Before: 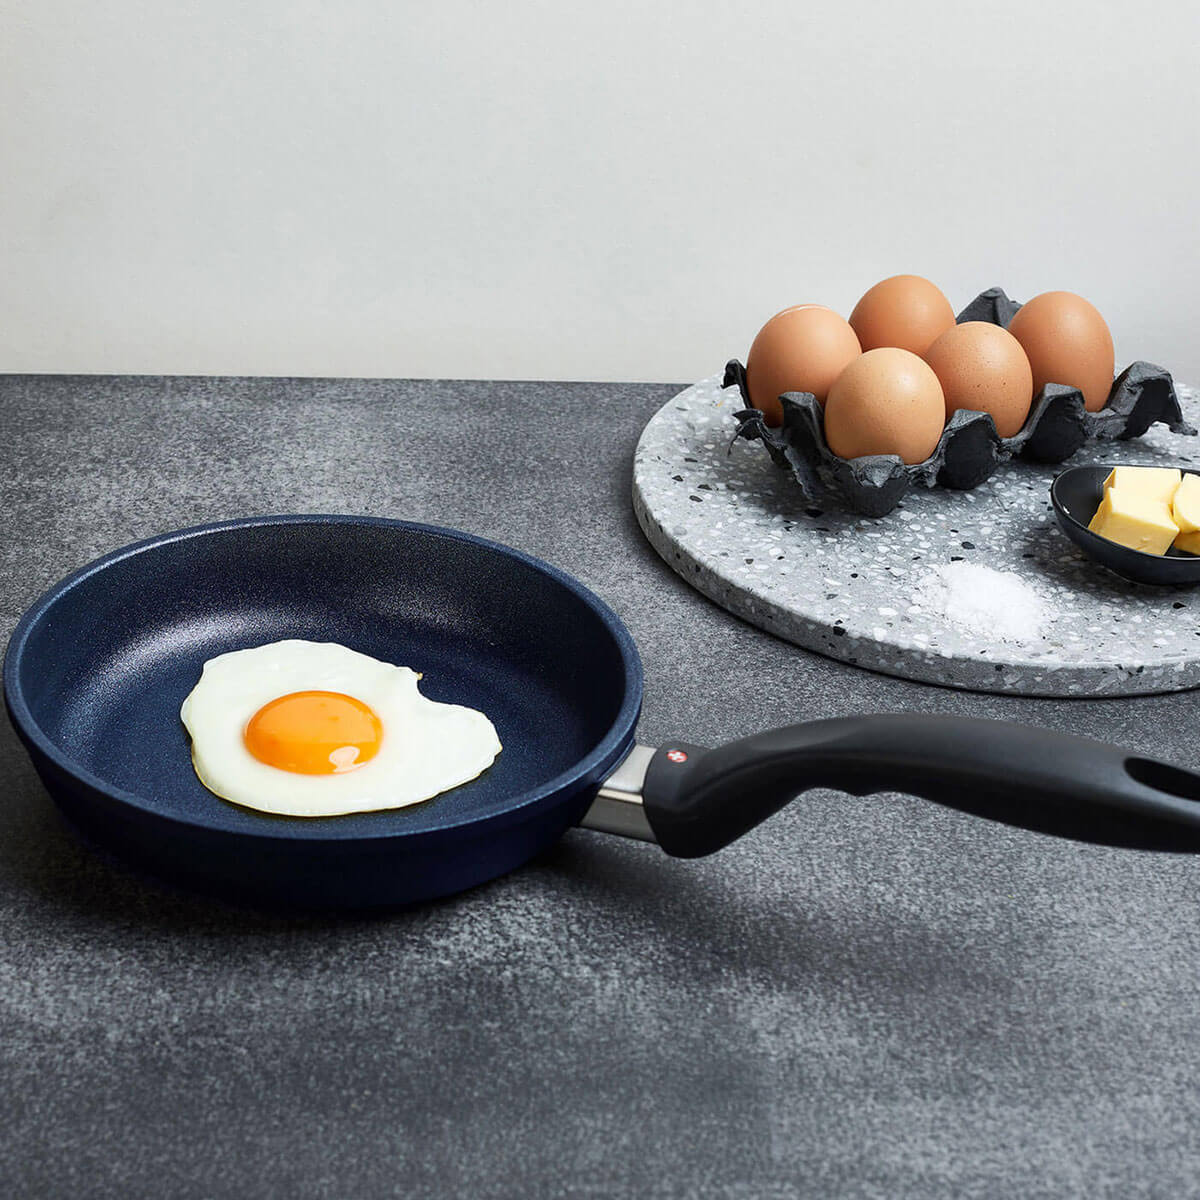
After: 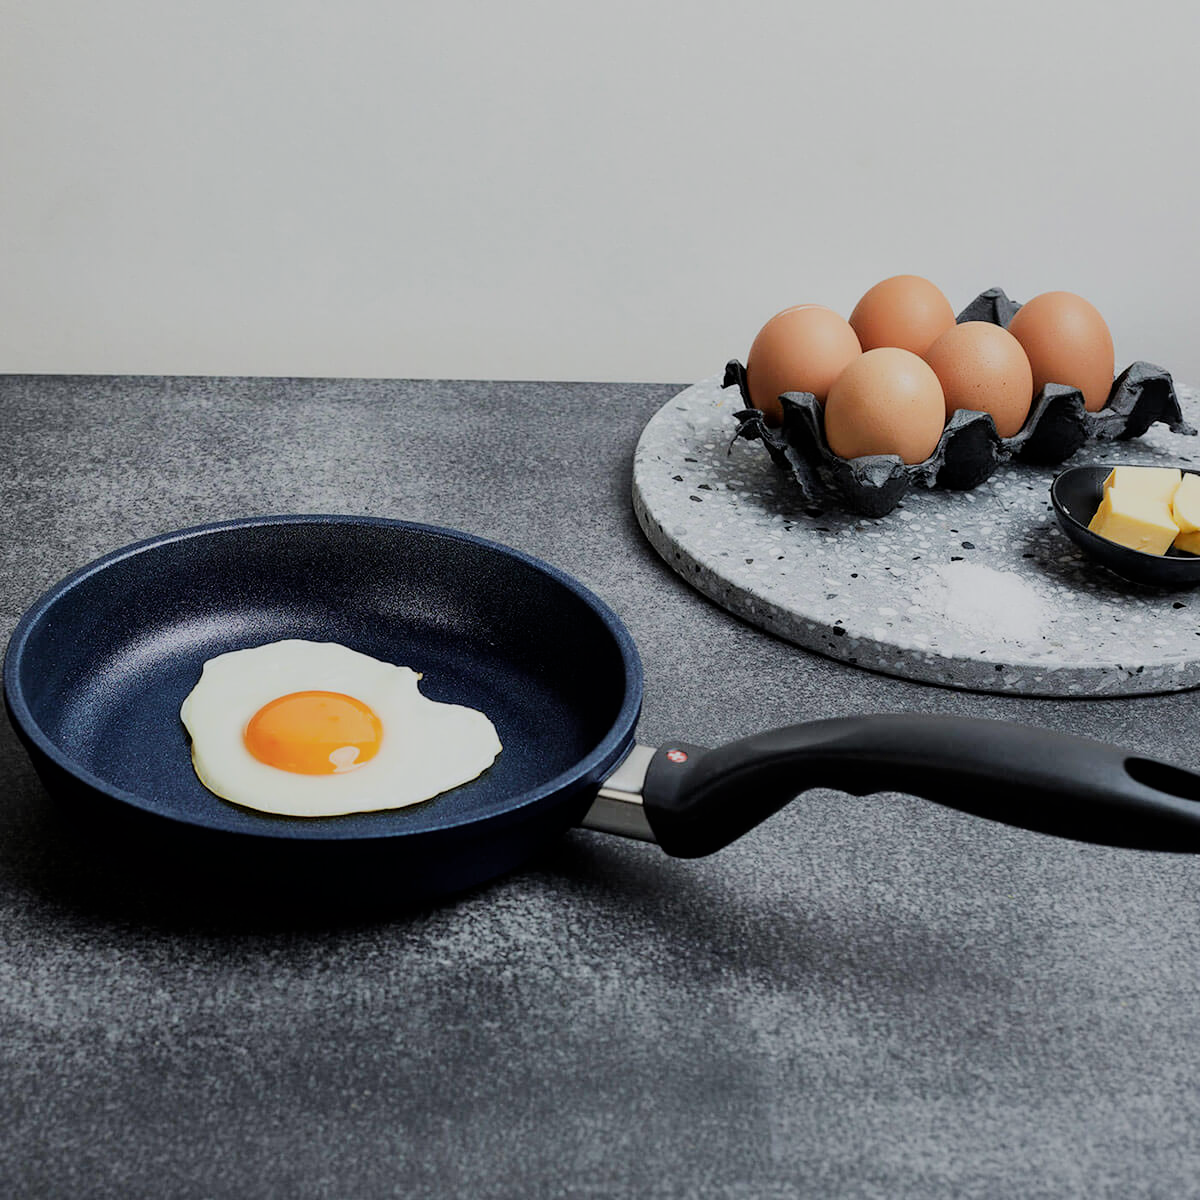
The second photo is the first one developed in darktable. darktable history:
filmic rgb: black relative exposure -7.09 EV, white relative exposure 5.37 EV, hardness 3.02, iterations of high-quality reconstruction 0
